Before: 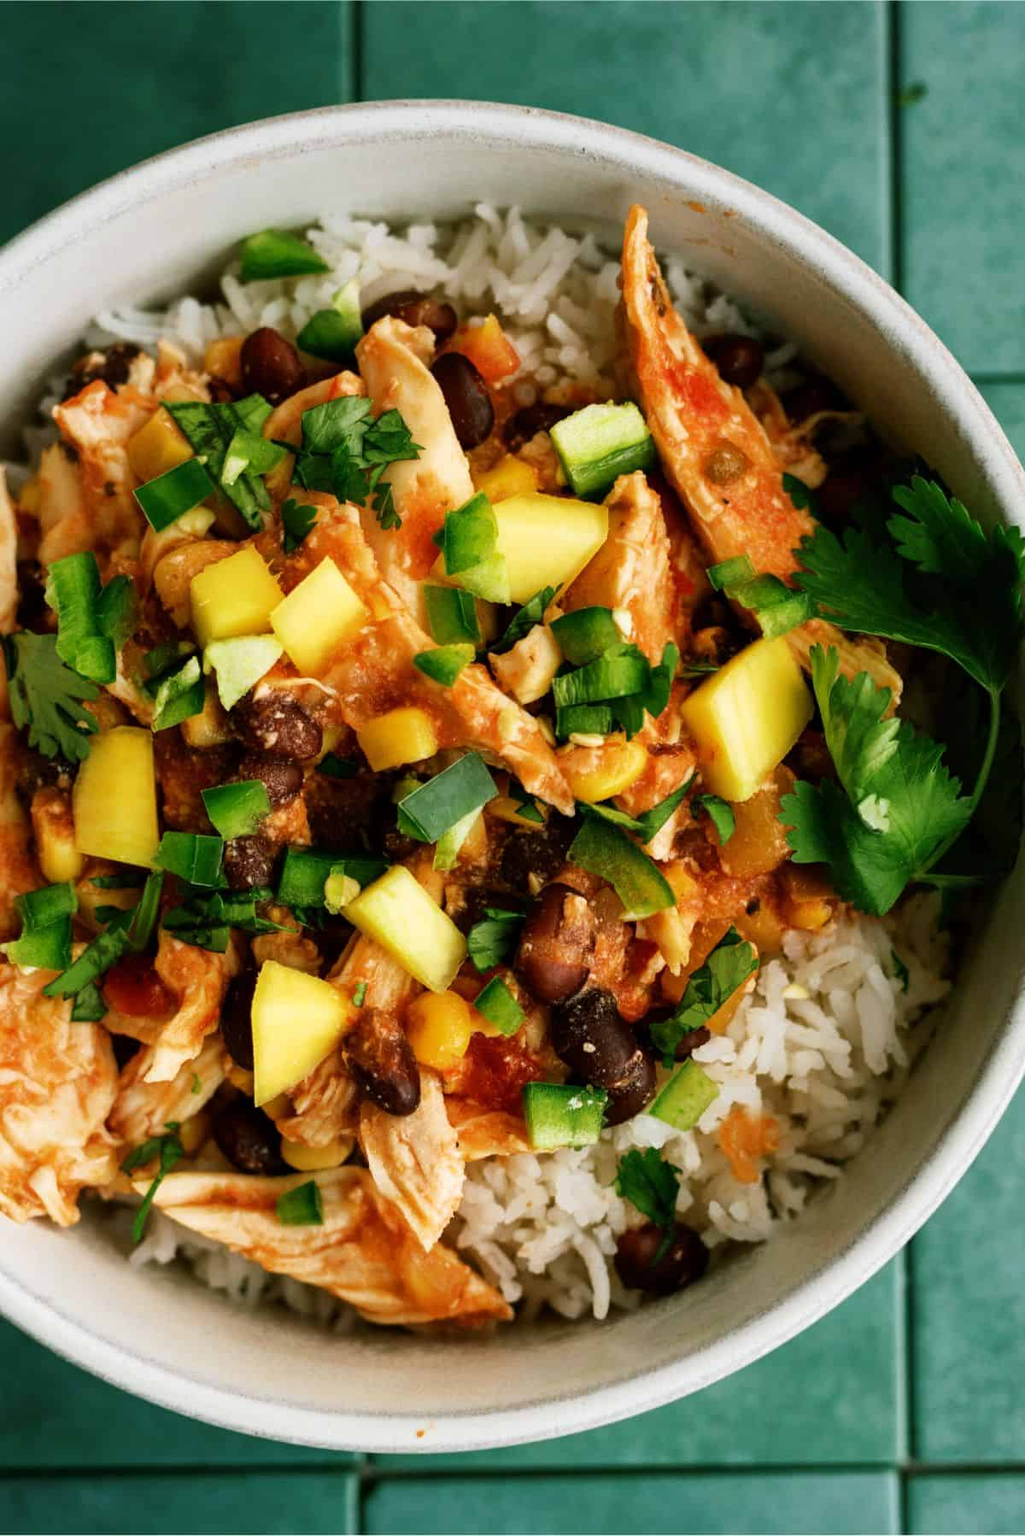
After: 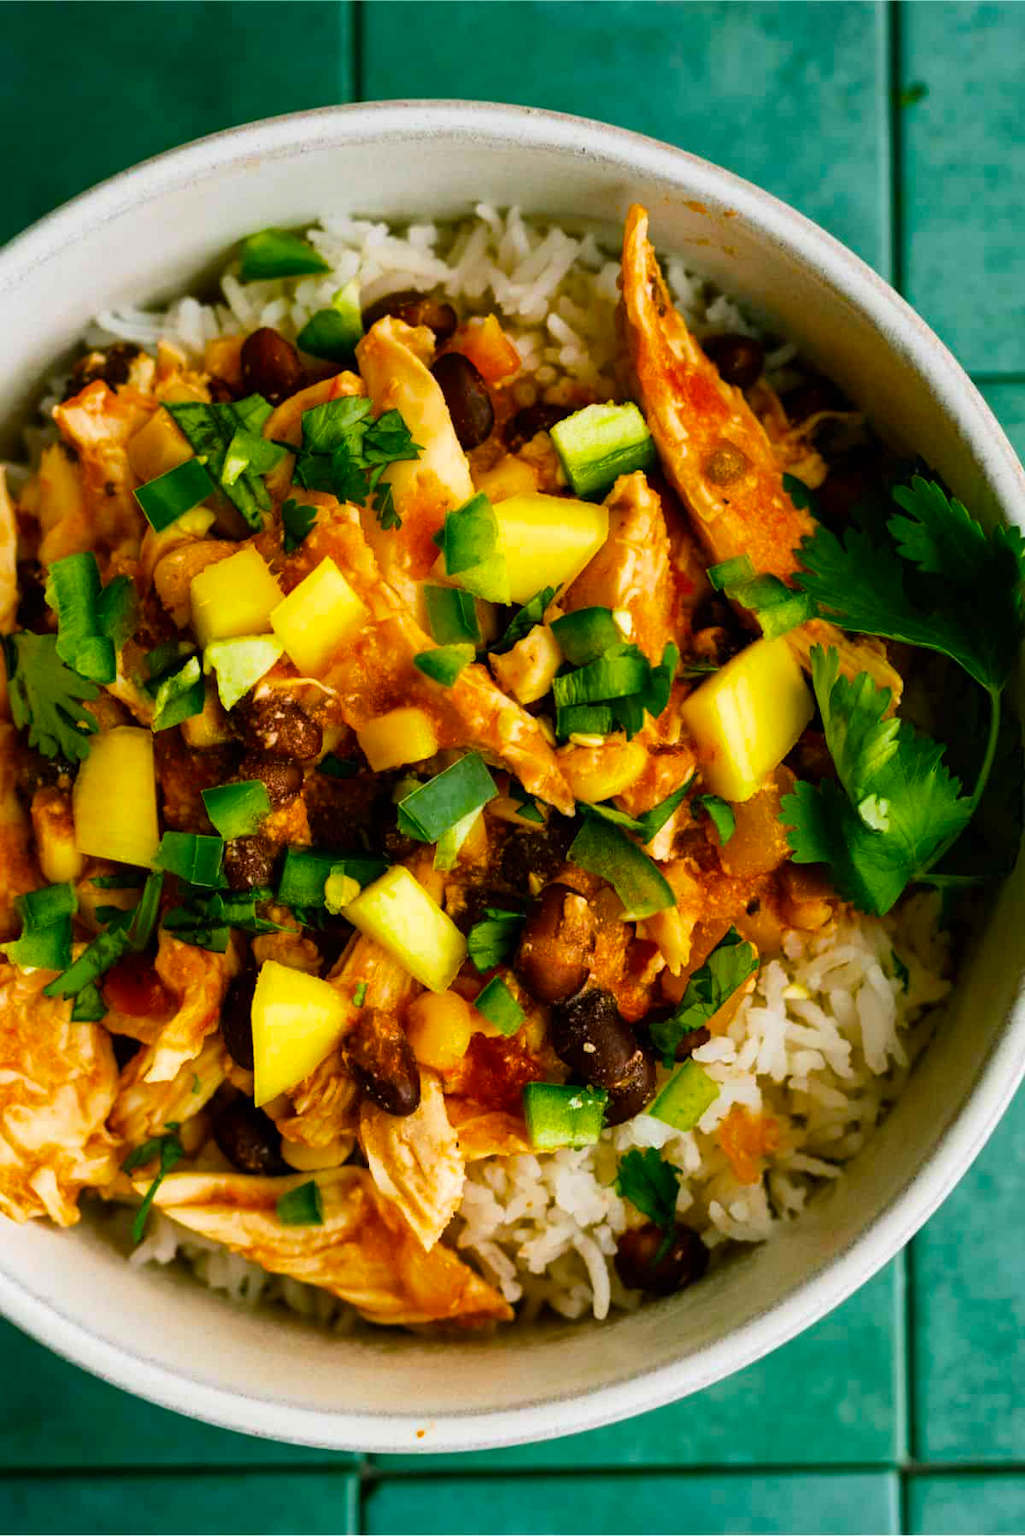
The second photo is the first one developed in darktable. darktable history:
color balance rgb: global offset › hue 171.35°, linear chroma grading › global chroma 14.459%, perceptual saturation grading › global saturation 25.061%, global vibrance 20%
